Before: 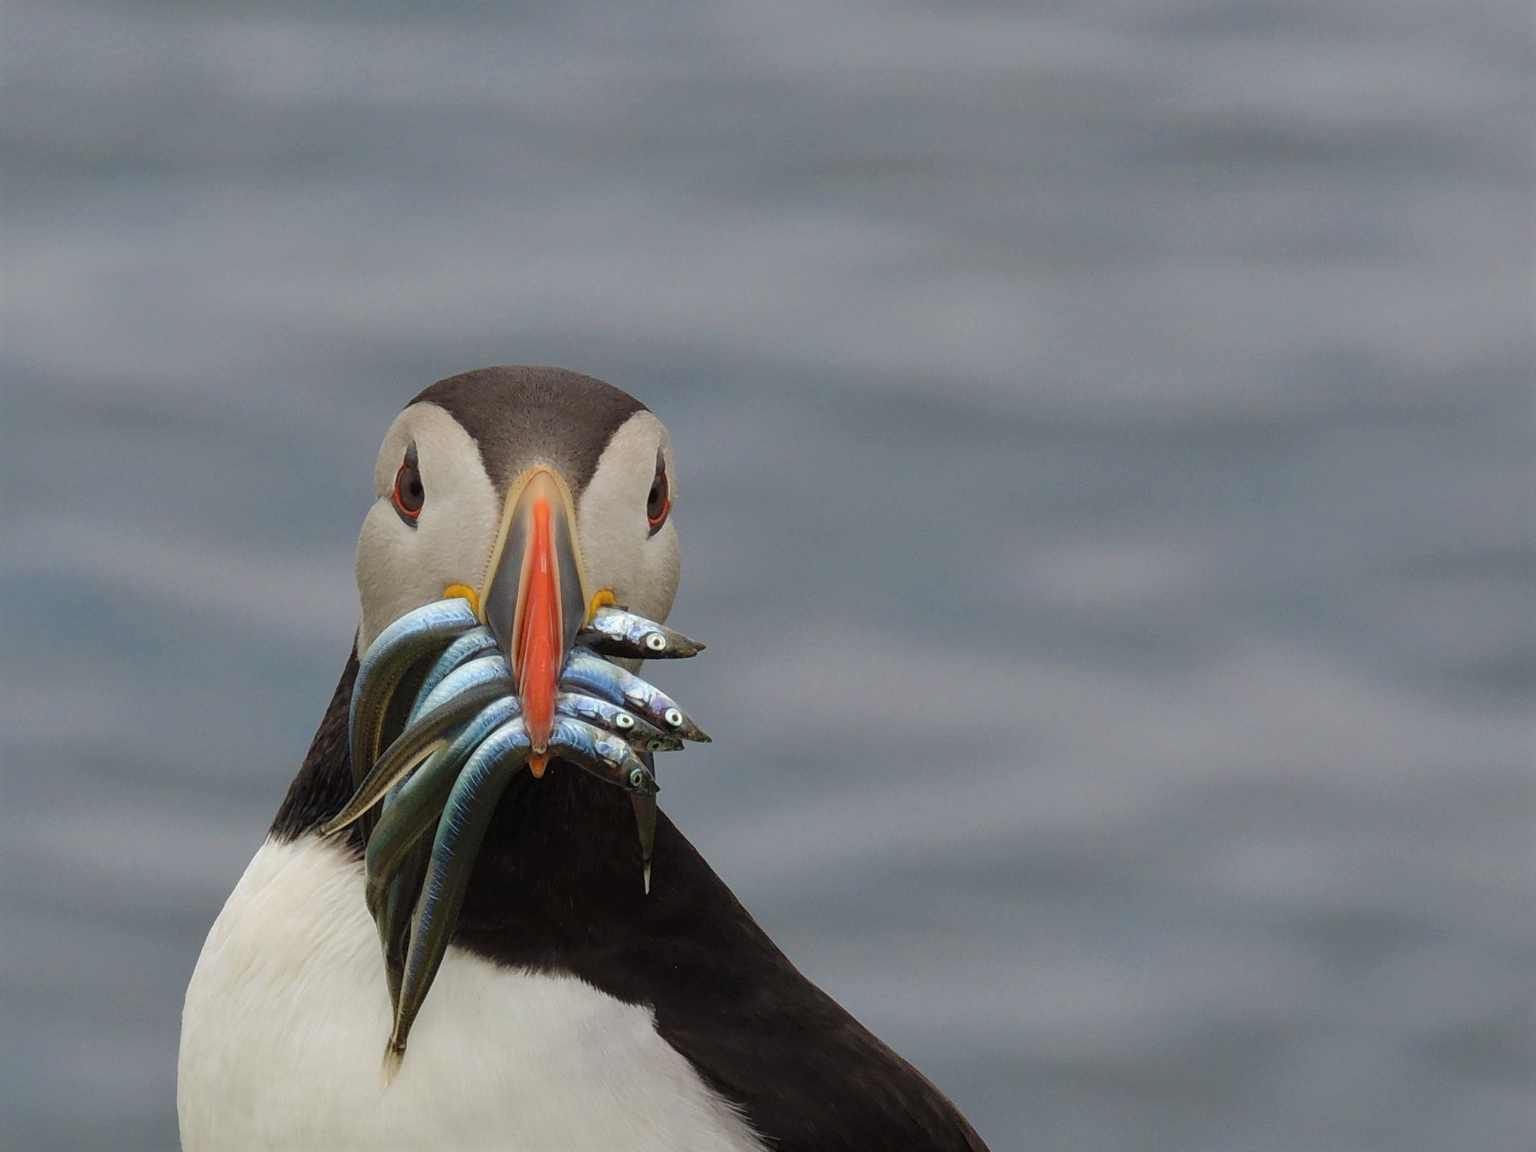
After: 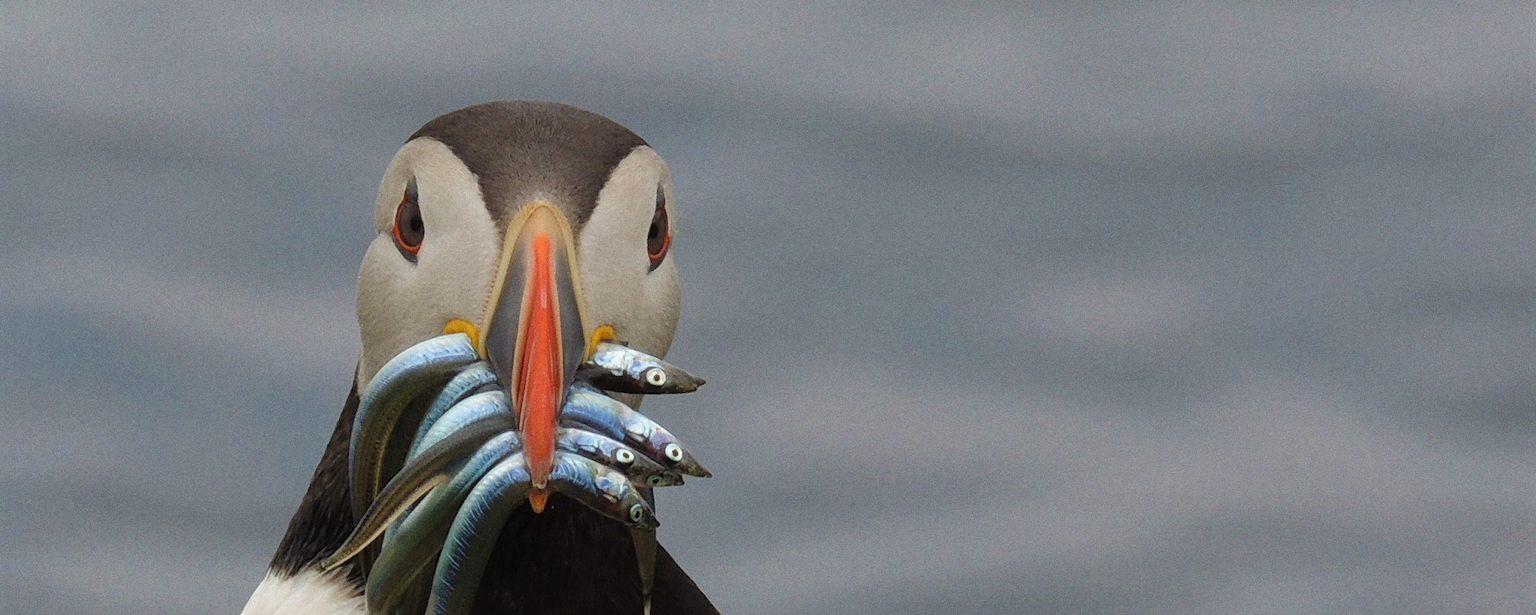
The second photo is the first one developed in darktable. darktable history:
crop and rotate: top 23.043%, bottom 23.437%
grain: coarseness 0.09 ISO
